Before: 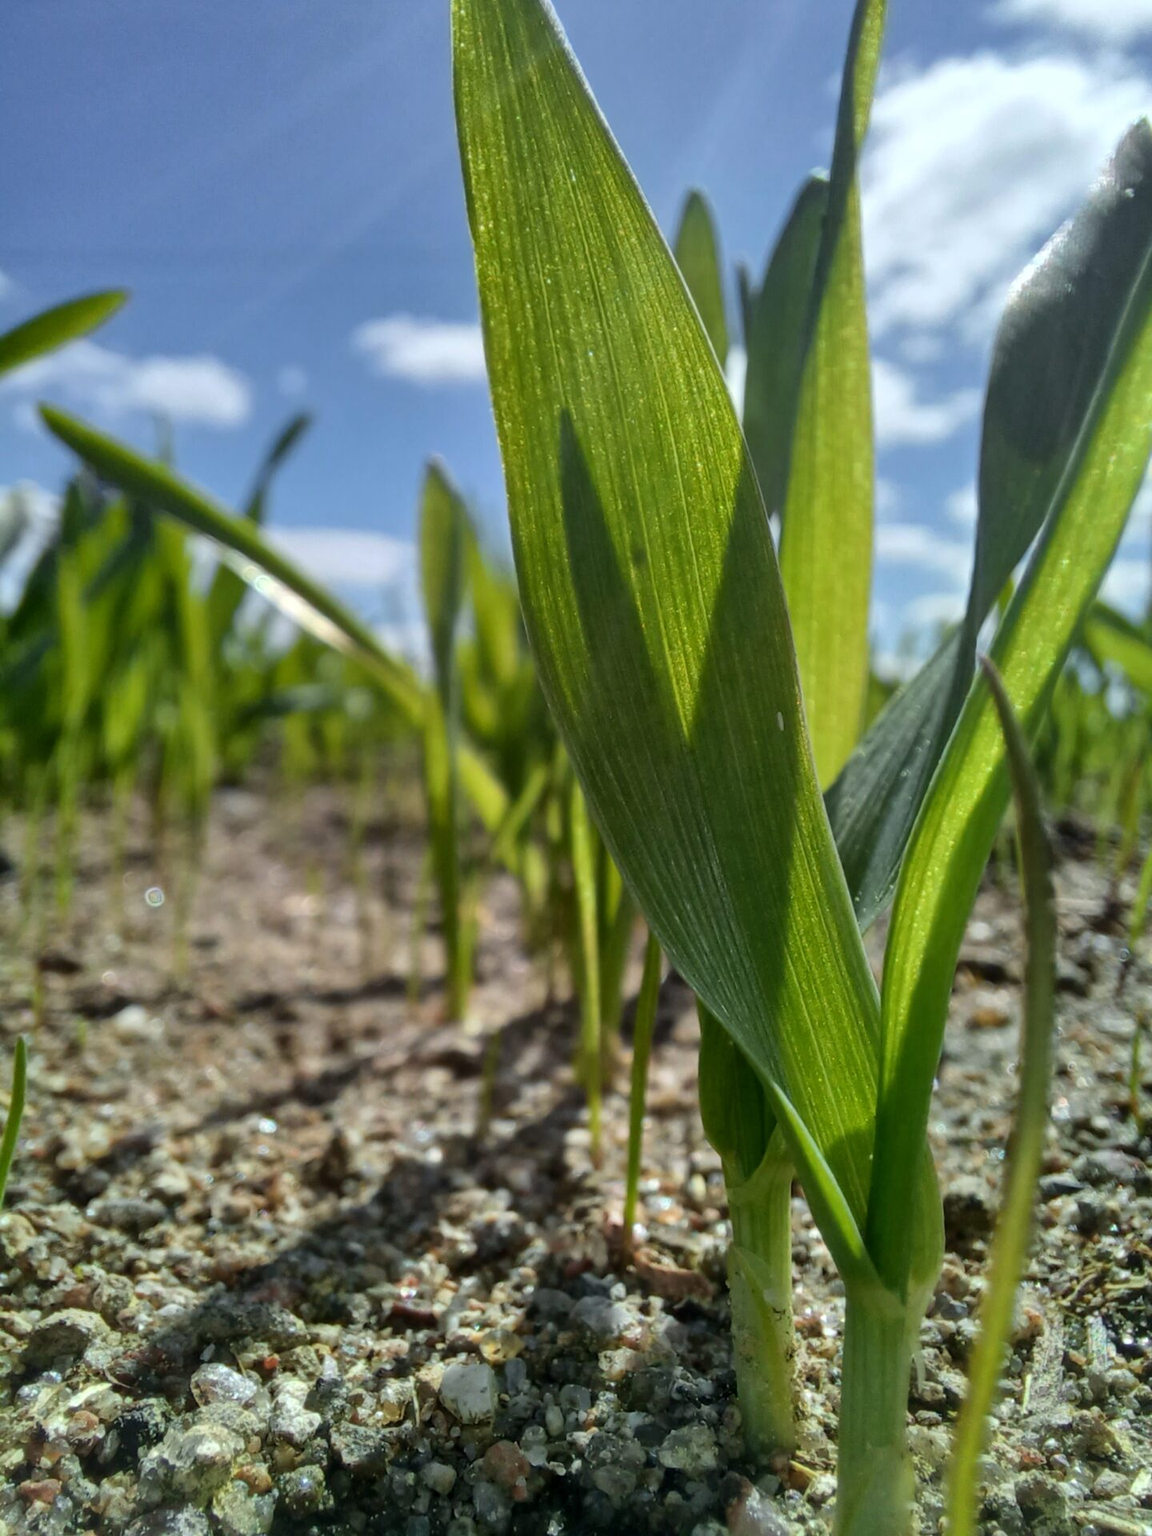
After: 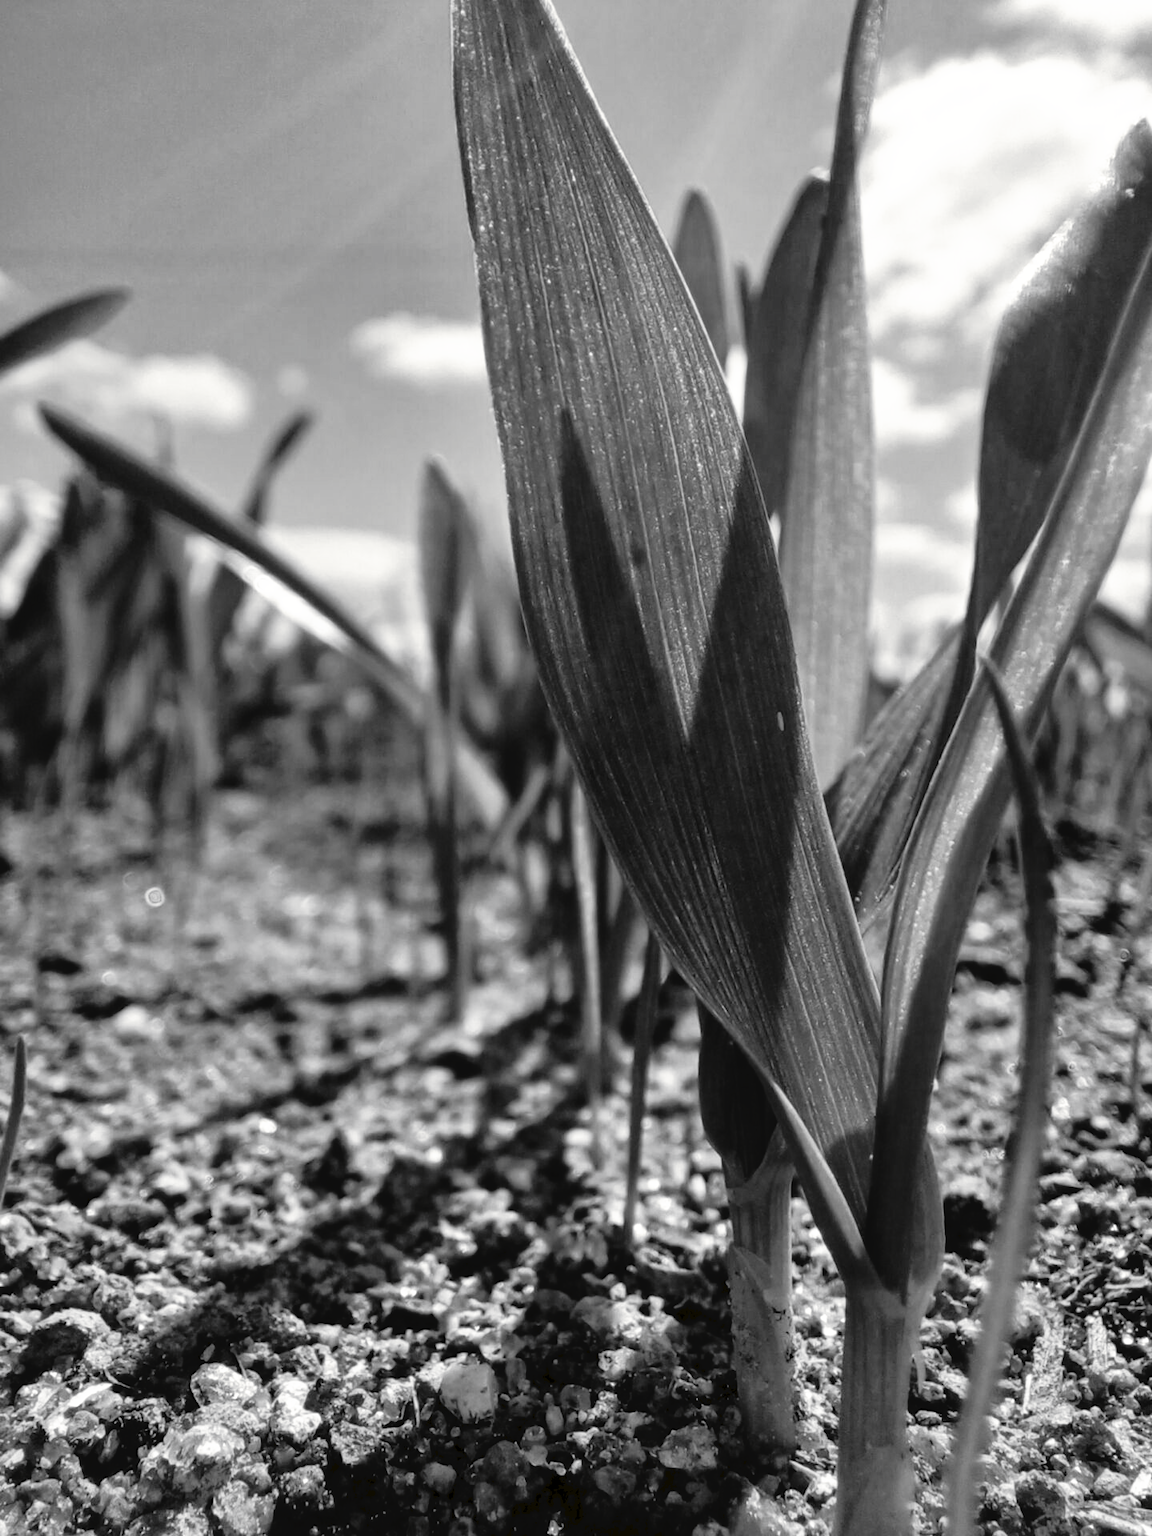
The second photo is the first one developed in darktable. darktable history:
tone curve: curves: ch0 [(0, 0) (0.003, 0.033) (0.011, 0.033) (0.025, 0.036) (0.044, 0.039) (0.069, 0.04) (0.1, 0.043) (0.136, 0.052) (0.177, 0.085) (0.224, 0.14) (0.277, 0.225) (0.335, 0.333) (0.399, 0.419) (0.468, 0.51) (0.543, 0.603) (0.623, 0.713) (0.709, 0.808) (0.801, 0.901) (0.898, 0.98) (1, 1)], preserve colors none
color look up table: target L [95.84, 87.05, 80.24, 73.19, 51.49, 47.64, 49.24, 39.07, 30.16, 23.82, 1.645, 200, 83.48, 78.43, 72.94, 60.94, 48.04, 43.19, 37.82, 38.52, 36.57, 19.87, 16.59, 93.05, 79.88, 74.42, 76.98, 84.56, 67, 60.68, 82.41, 60.68, 47.24, 70.73, 44.54, 32.89, 31.46, 22.62, 34.88, 11.26, 19.24, 3.967, 84.91, 80.24, 67.37, 62.08, 56.83, 53.98, 35.16], target a [-0.099, 0, 0, 0.001, 0.001, 0, 0, 0, 0.001, 0.001, -0.153, 0 ×4, 0.001, 0, 0, 0, 0.001, 0.001, 0.001, 0, -0.292, 0 ×5, 0.001, -0.002, 0.001 ×6, 0, 0.001, 0, 0.001, -0.248, 0 ×4, 0.001, 0.001, 0.001], target b [1.226, 0.002, 0.002, -0.005, -0.004, 0.001, 0.001, -0.004, -0.005, -0.004, 1.891, 0, 0.002, 0.002, 0.002, -0.004, 0.001, 0, 0, -0.004, -0.004, -0.004, -0.003, 3.658, 0.002 ×5, -0.004, 0.025, -0.004 ×5, -0.005, -0.002, -0.004, 0.002, -0.004, 3.06, 0.002 ×4, -0.004, -0.003, -0.004], num patches 49
